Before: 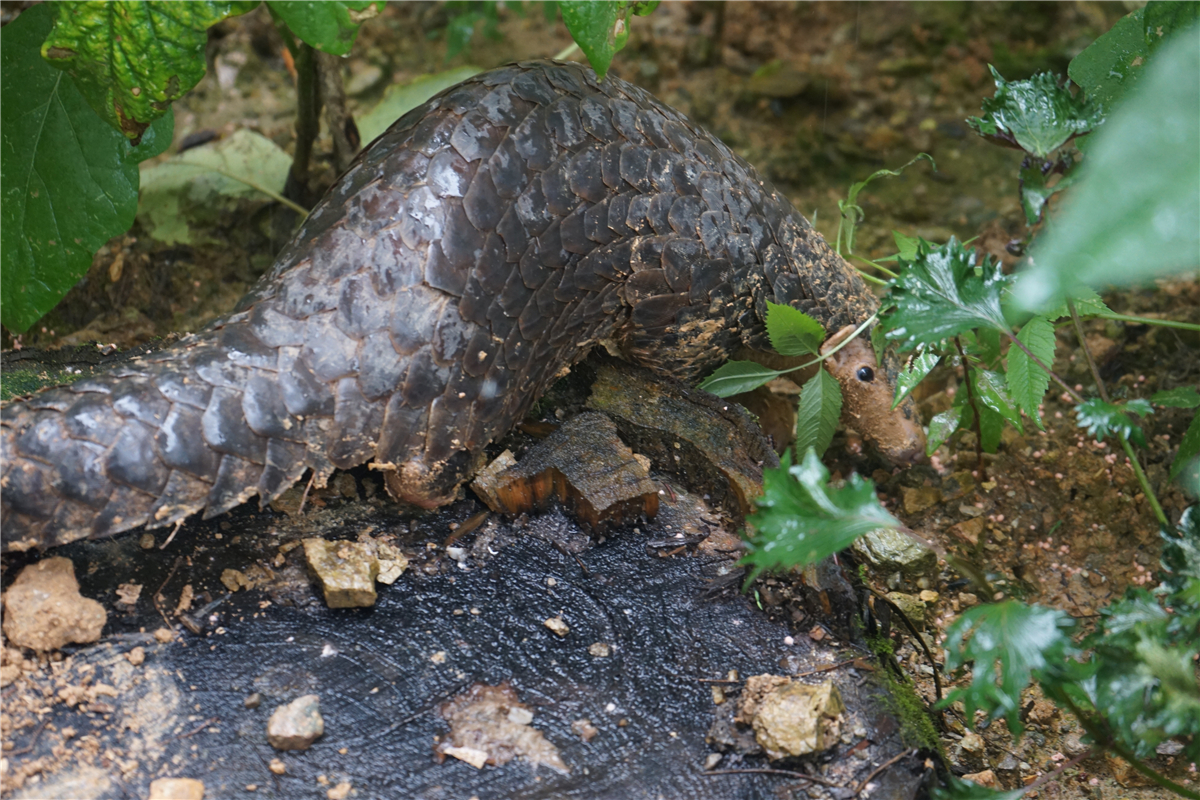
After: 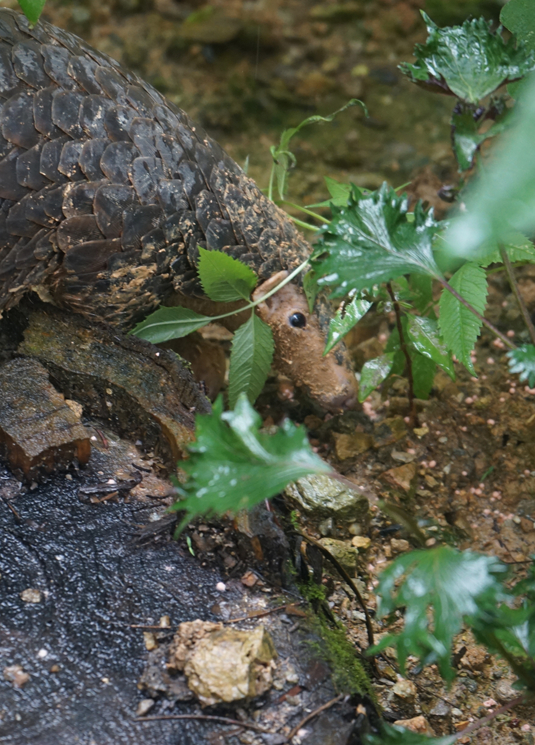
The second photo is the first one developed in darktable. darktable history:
contrast brightness saturation: saturation -0.039
crop: left 47.343%, top 6.779%, right 7.993%
